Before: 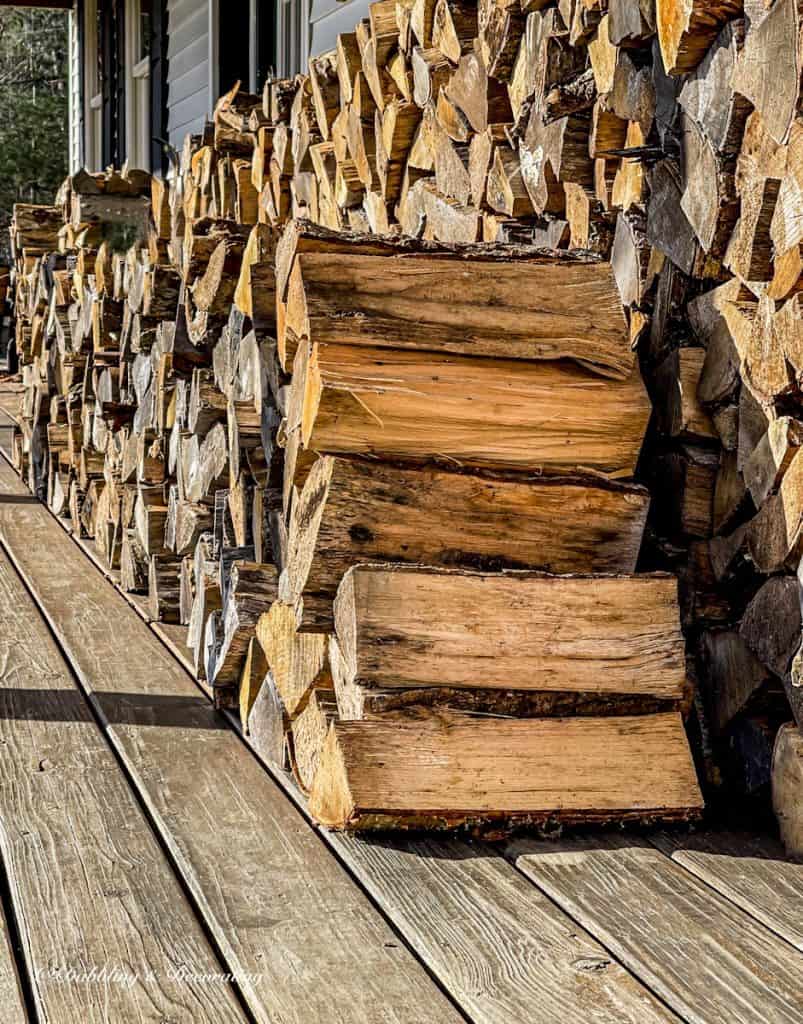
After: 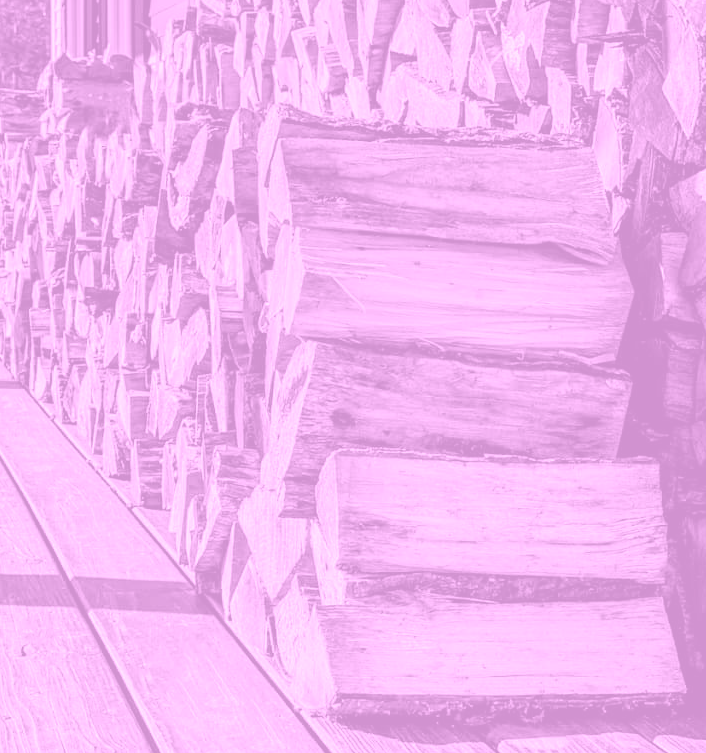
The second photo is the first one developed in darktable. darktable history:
colorize: hue 331.2°, saturation 75%, source mix 30.28%, lightness 70.52%, version 1
base curve: curves: ch0 [(0, 0) (0.74, 0.67) (1, 1)]
crop and rotate: left 2.425%, top 11.305%, right 9.6%, bottom 15.08%
